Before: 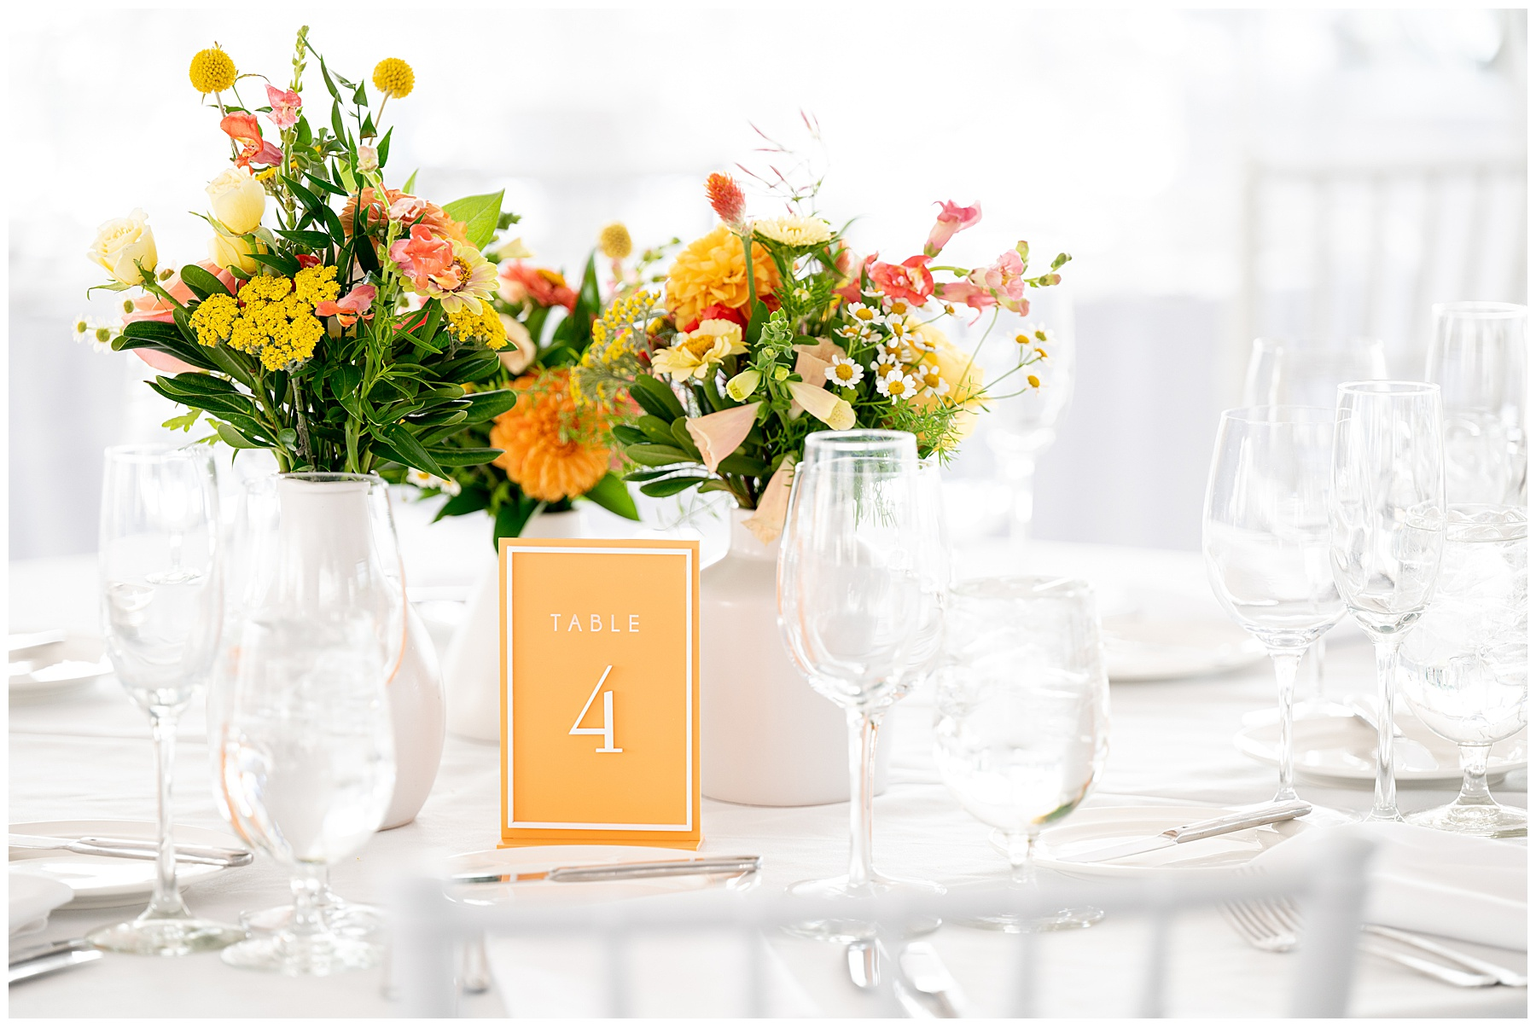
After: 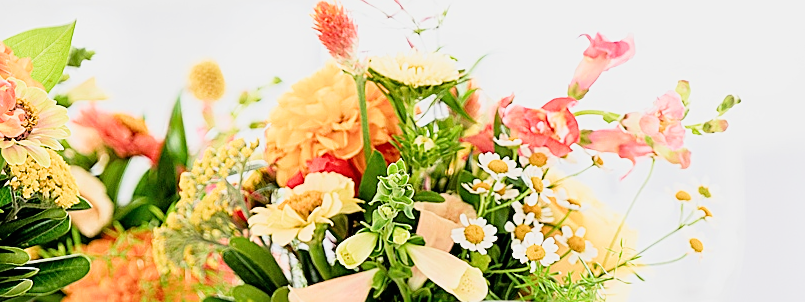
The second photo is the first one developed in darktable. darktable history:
crop: left 28.64%, top 16.832%, right 26.637%, bottom 58.055%
filmic rgb: black relative exposure -7.75 EV, white relative exposure 4.4 EV, threshold 3 EV, hardness 3.76, latitude 50%, contrast 1.1, color science v5 (2021), contrast in shadows safe, contrast in highlights safe, enable highlight reconstruction true
sharpen: on, module defaults
exposure: exposure 0.722 EV, compensate highlight preservation false
